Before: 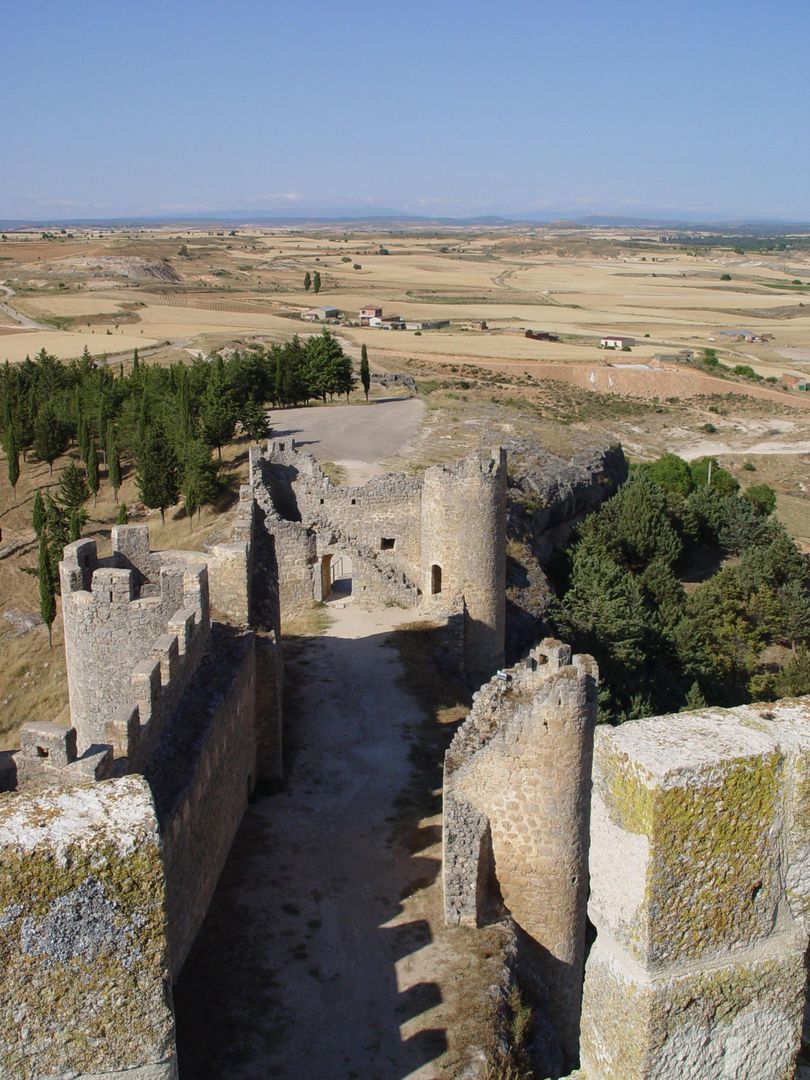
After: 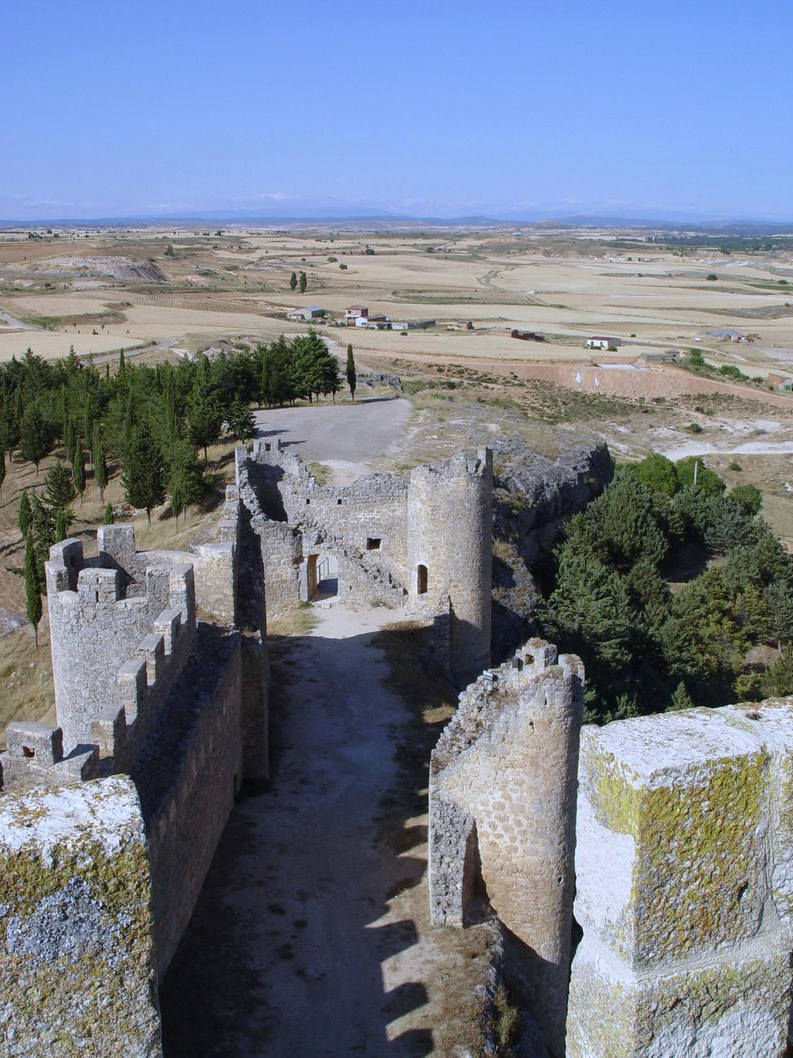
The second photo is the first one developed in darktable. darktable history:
crop: left 1.743%, right 0.268%, bottom 2.011%
white balance: red 0.948, green 1.02, blue 1.176
